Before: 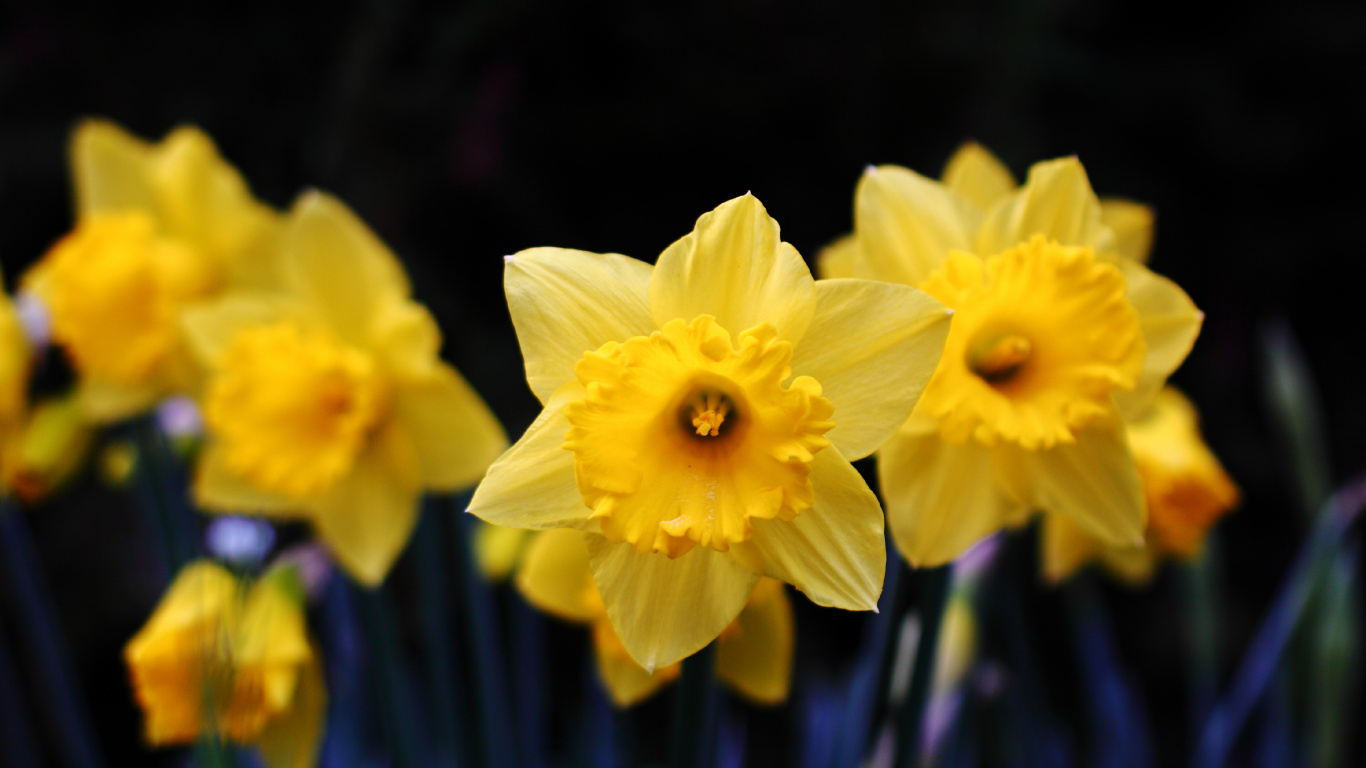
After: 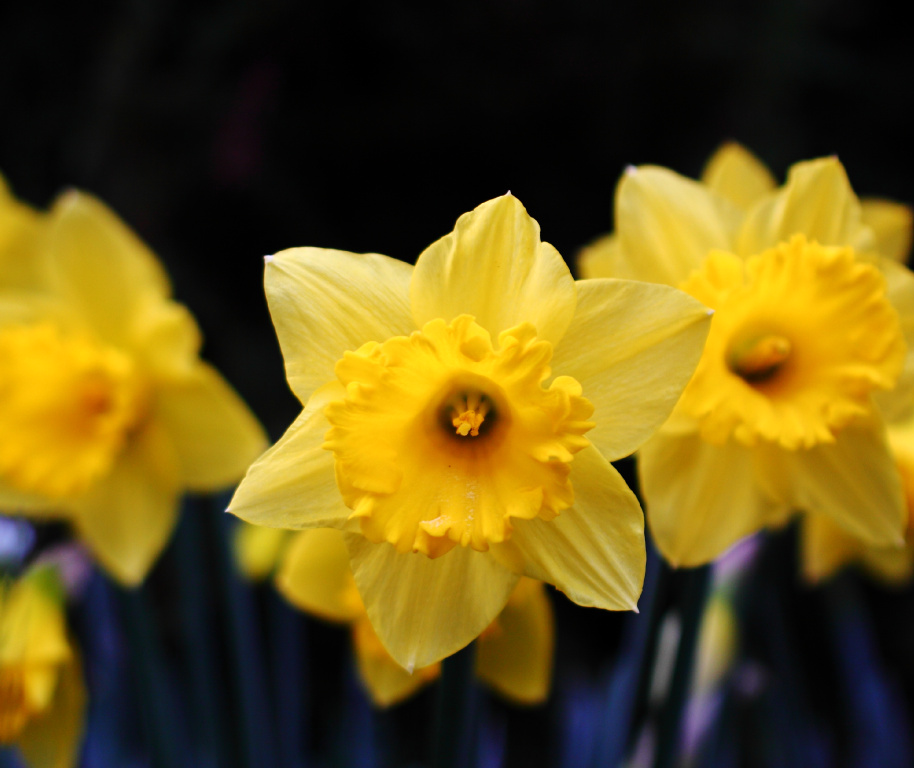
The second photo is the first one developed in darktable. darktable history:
tone equalizer: on, module defaults
crop and rotate: left 17.626%, right 15.391%
